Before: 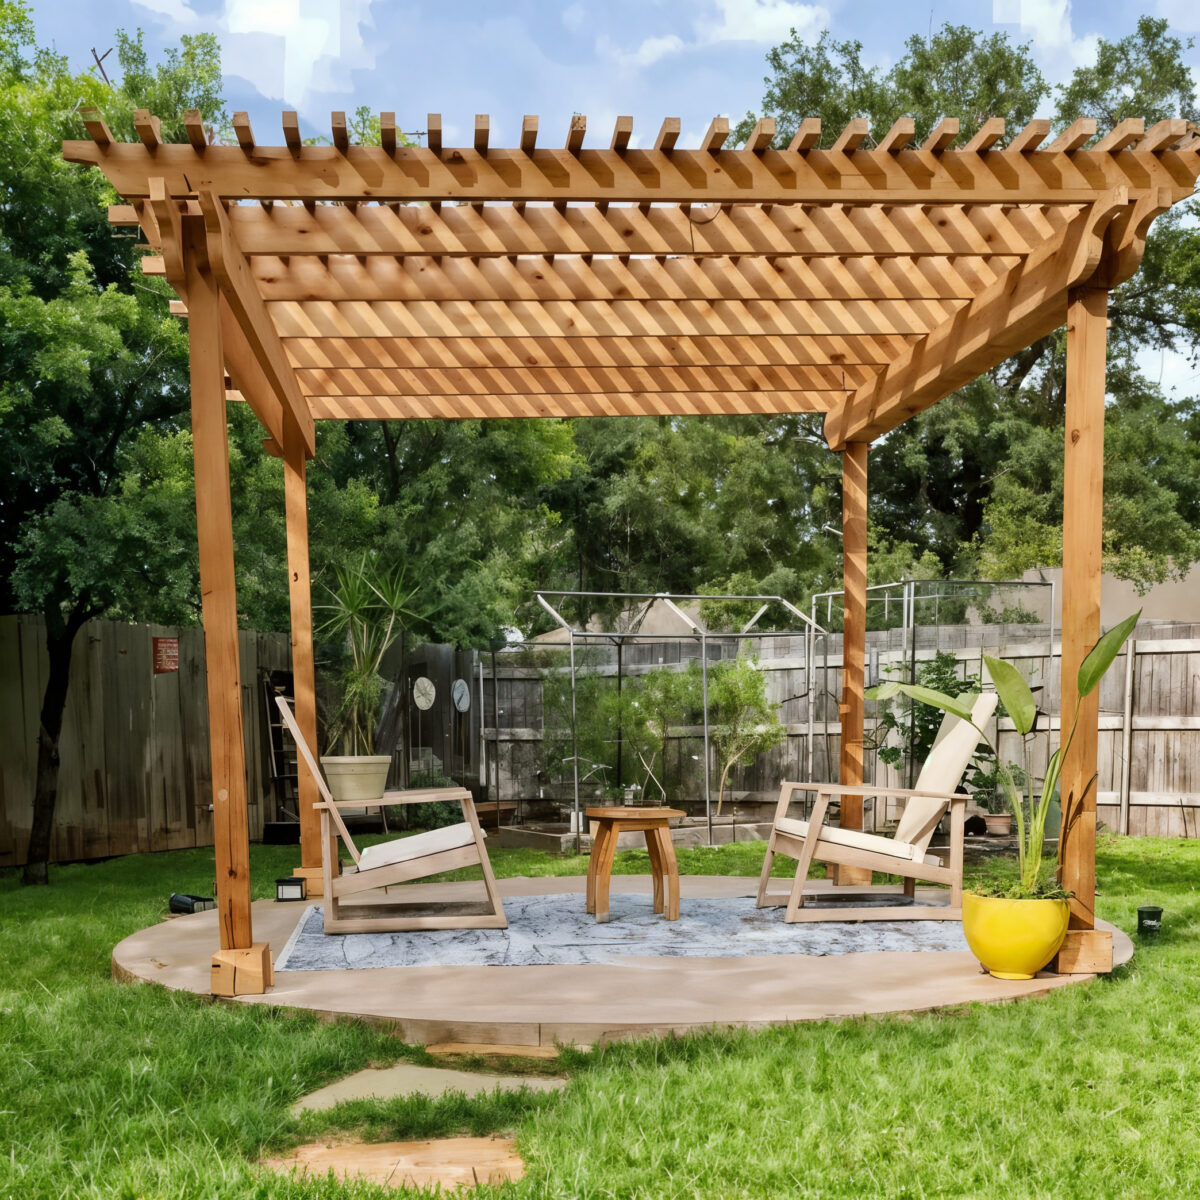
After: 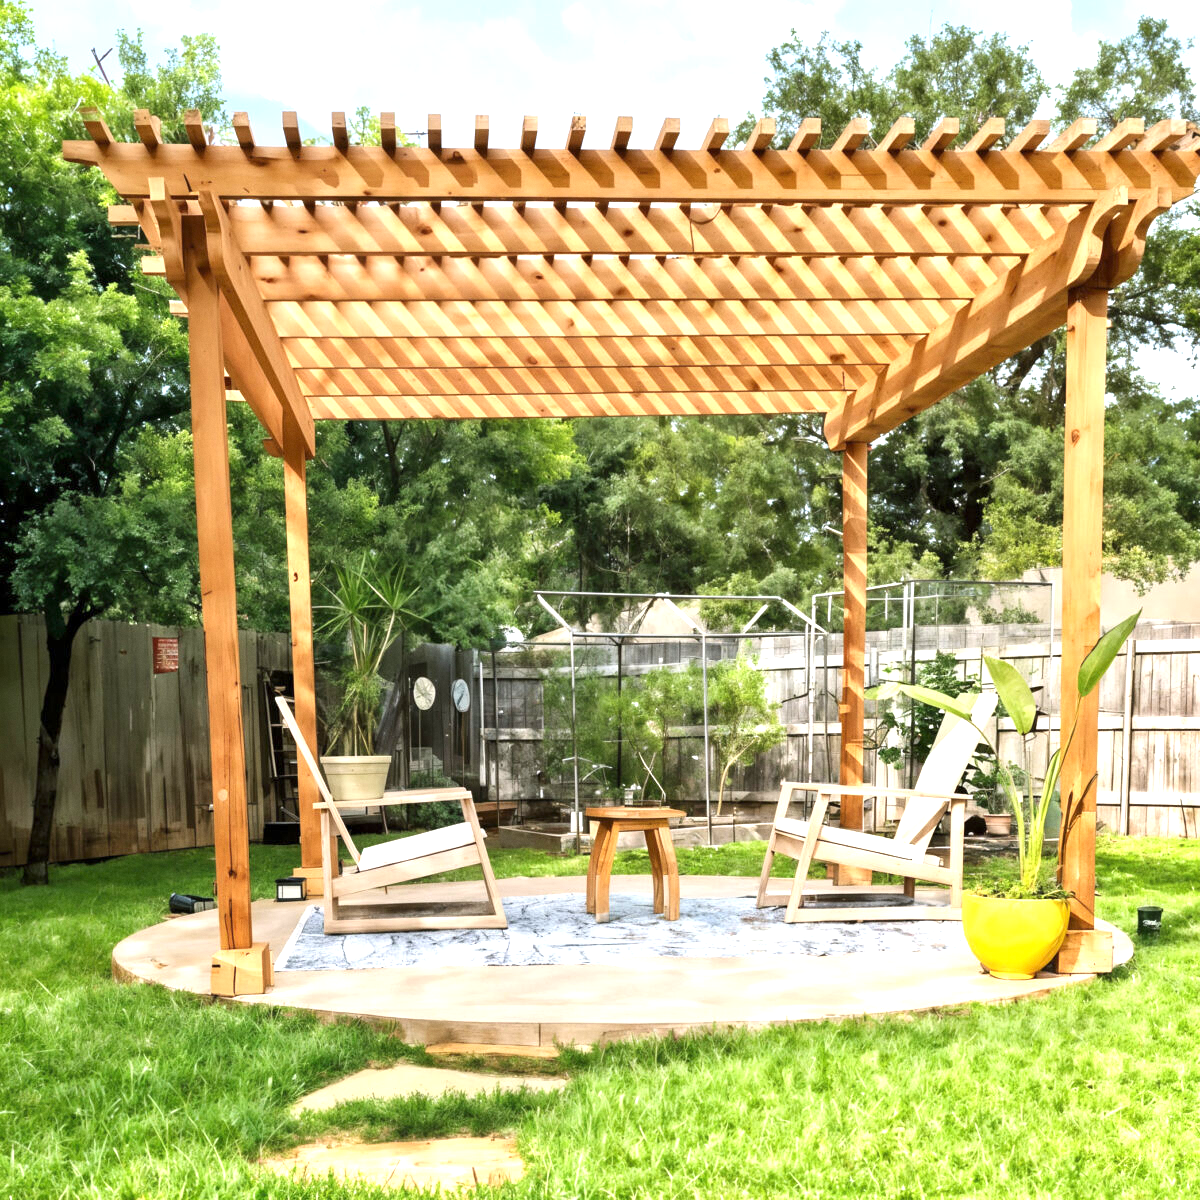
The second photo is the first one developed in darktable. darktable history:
grain: coarseness 0.09 ISO, strength 10%
exposure: exposure 1.137 EV, compensate highlight preservation false
